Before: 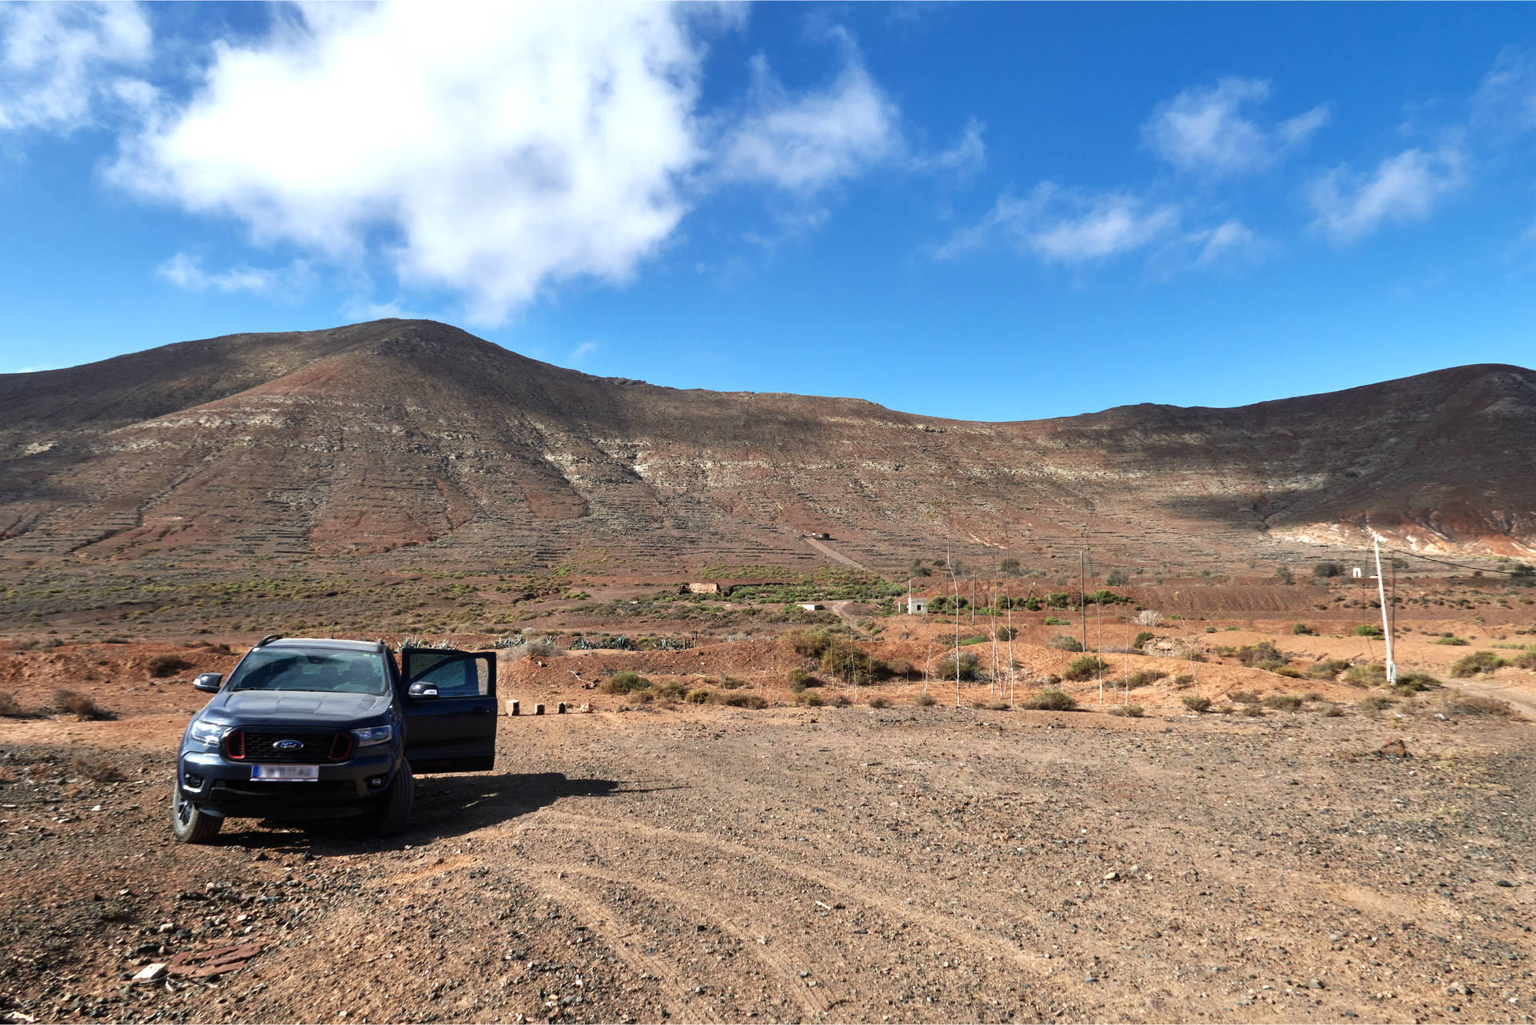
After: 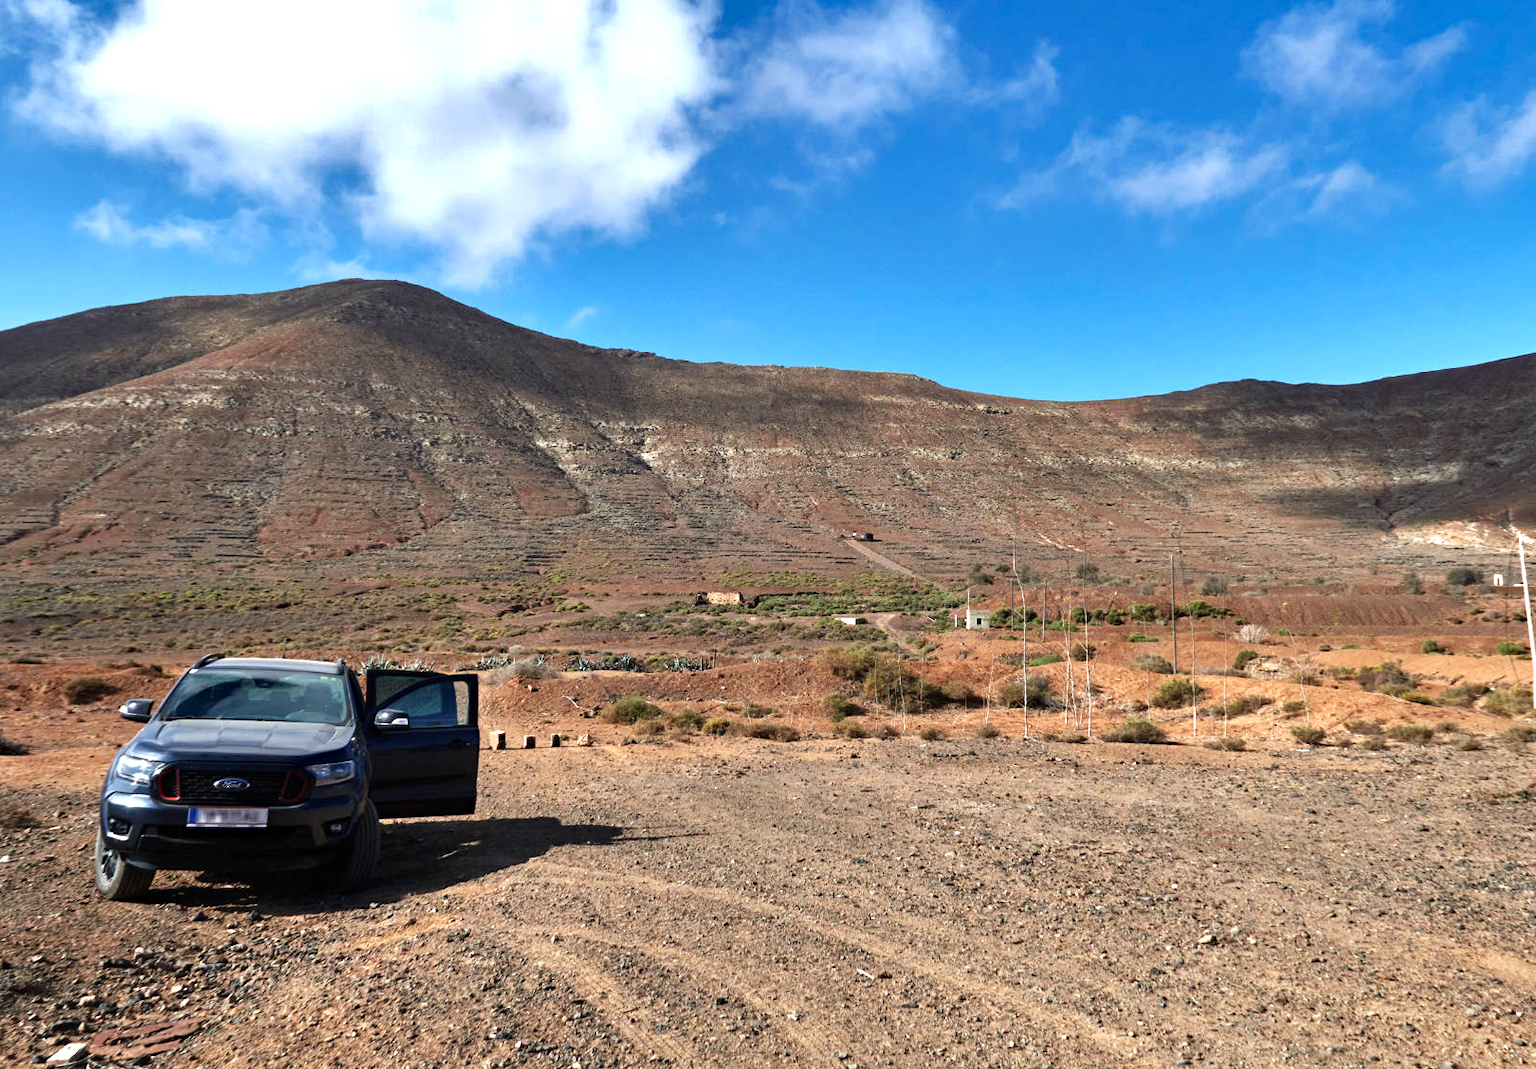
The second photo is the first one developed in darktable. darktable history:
crop: left 6.068%, top 8.16%, right 9.549%, bottom 3.736%
haze removal: compatibility mode true, adaptive false
shadows and highlights: shadows 20.77, highlights -37.25, soften with gaussian
exposure: exposure 0.196 EV, compensate highlight preservation false
